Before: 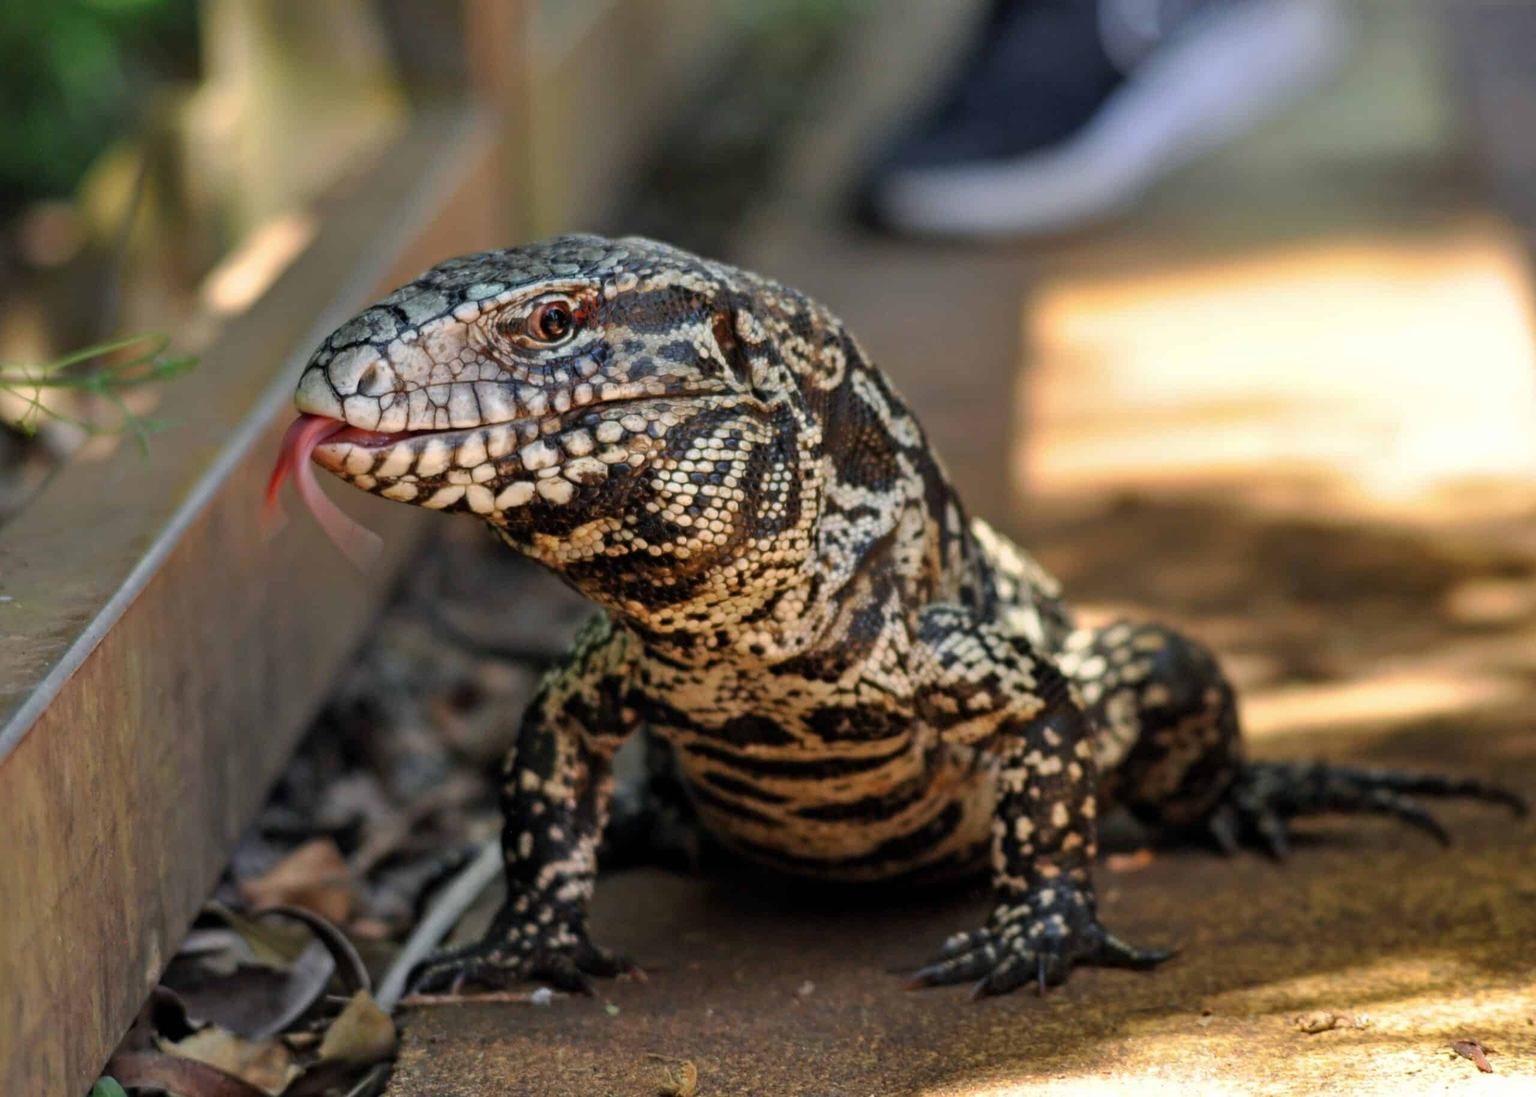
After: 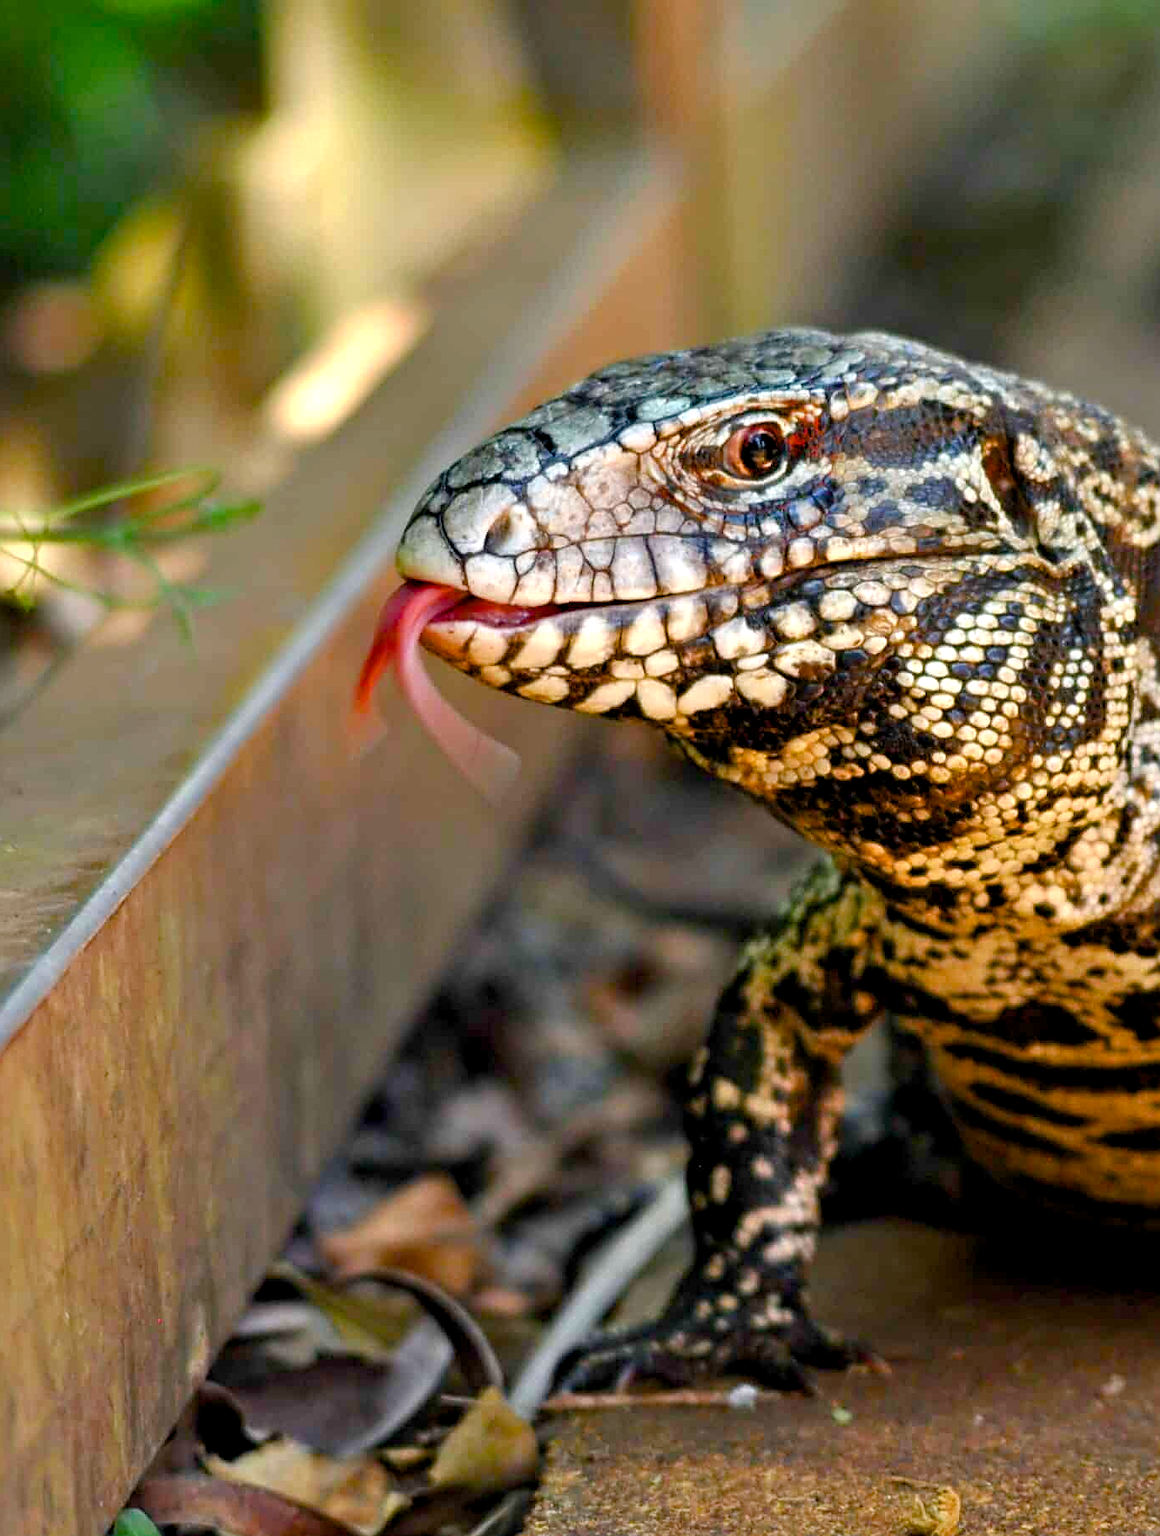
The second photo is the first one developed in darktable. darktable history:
crop: left 0.787%, right 45.279%, bottom 0.084%
color balance rgb: global offset › luminance -0.47%, perceptual saturation grading › global saturation 35.169%, perceptual saturation grading › highlights -29.909%, perceptual saturation grading › shadows 35.572%, global vibrance 20%
exposure: black level correction 0, exposure 0.691 EV, compensate highlight preservation false
sharpen: on, module defaults
